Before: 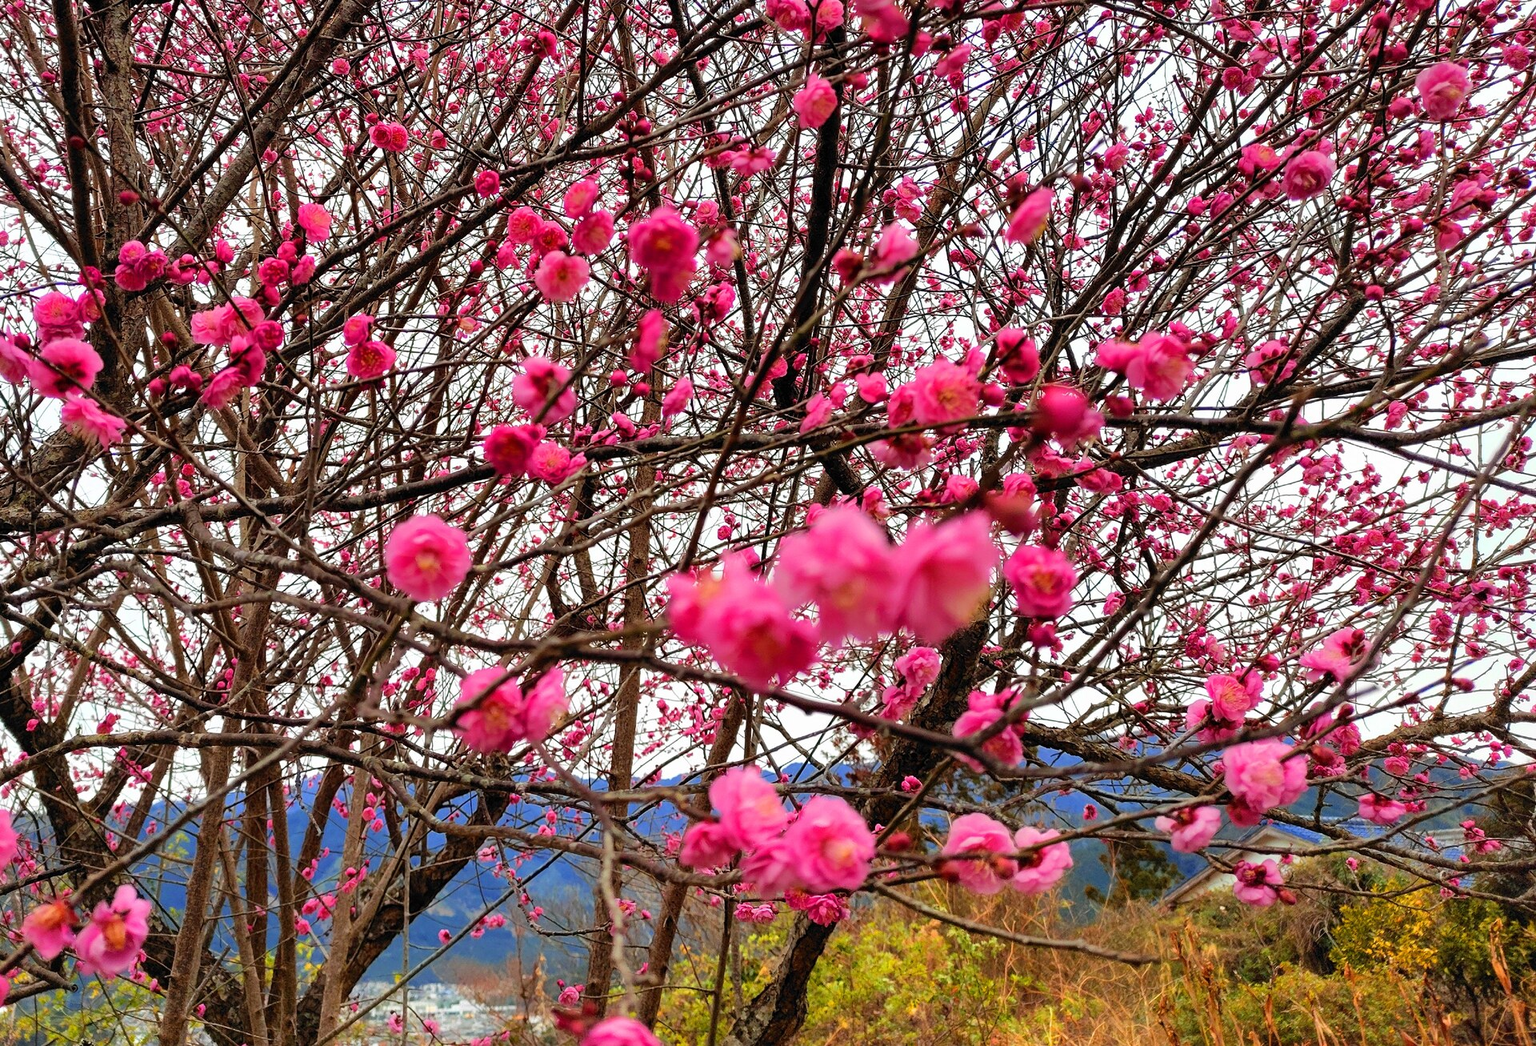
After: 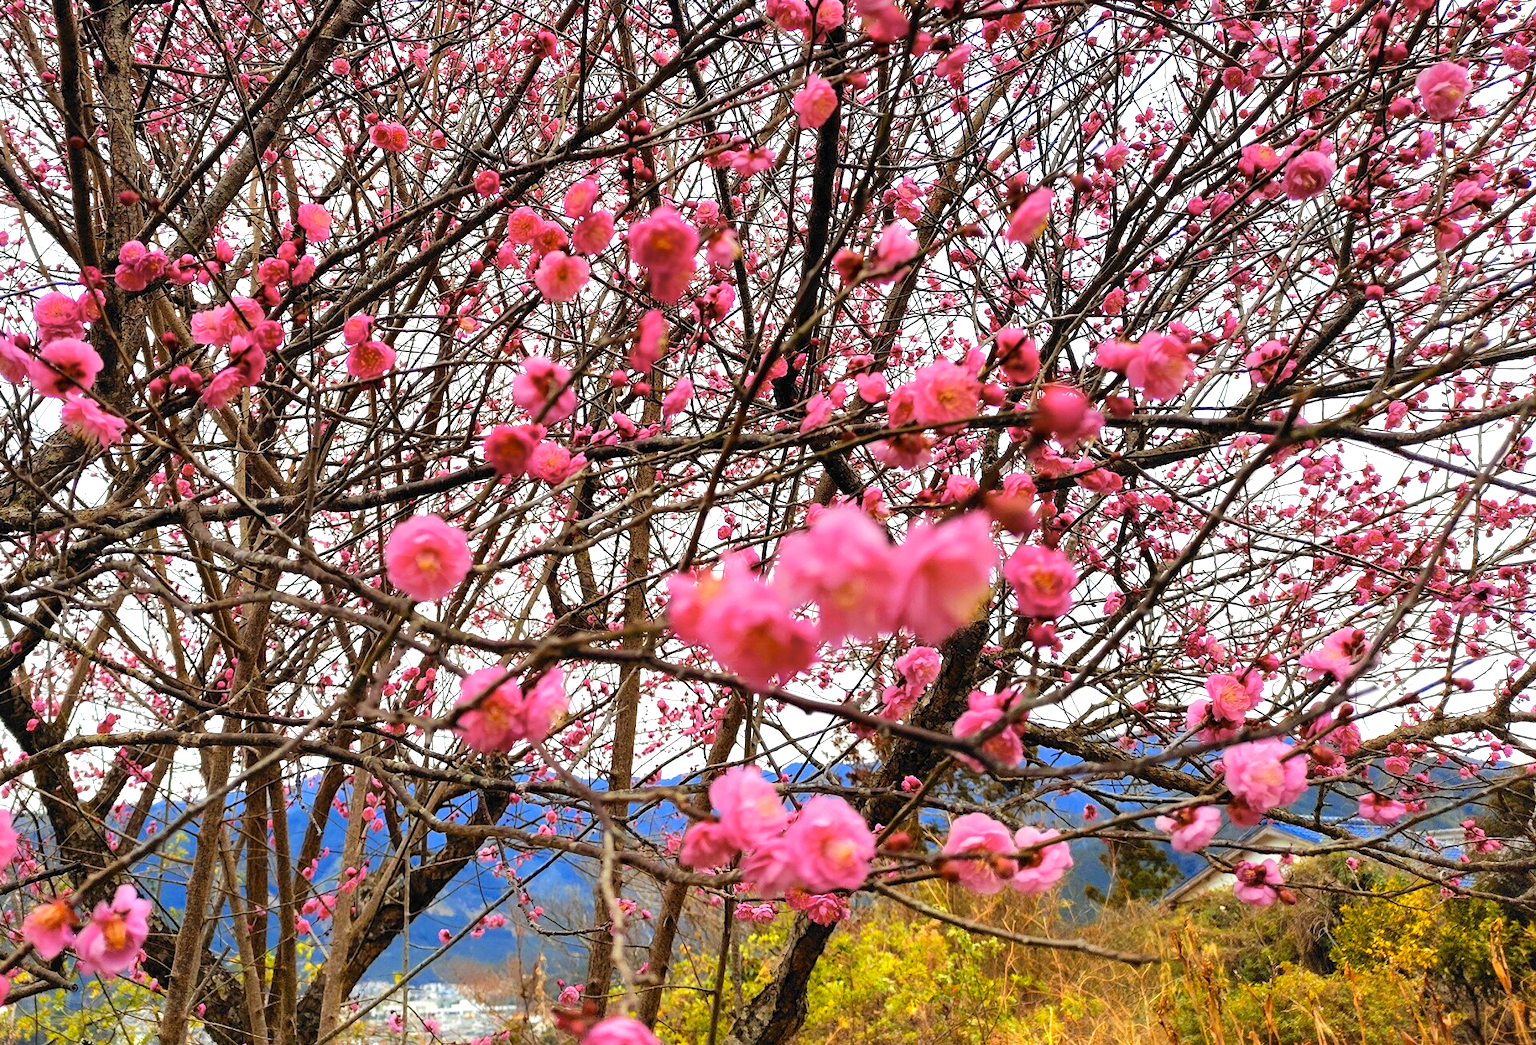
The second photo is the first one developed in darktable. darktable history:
color contrast: green-magenta contrast 0.8, blue-yellow contrast 1.1, unbound 0
exposure: black level correction 0, exposure 0.5 EV, compensate highlight preservation false
